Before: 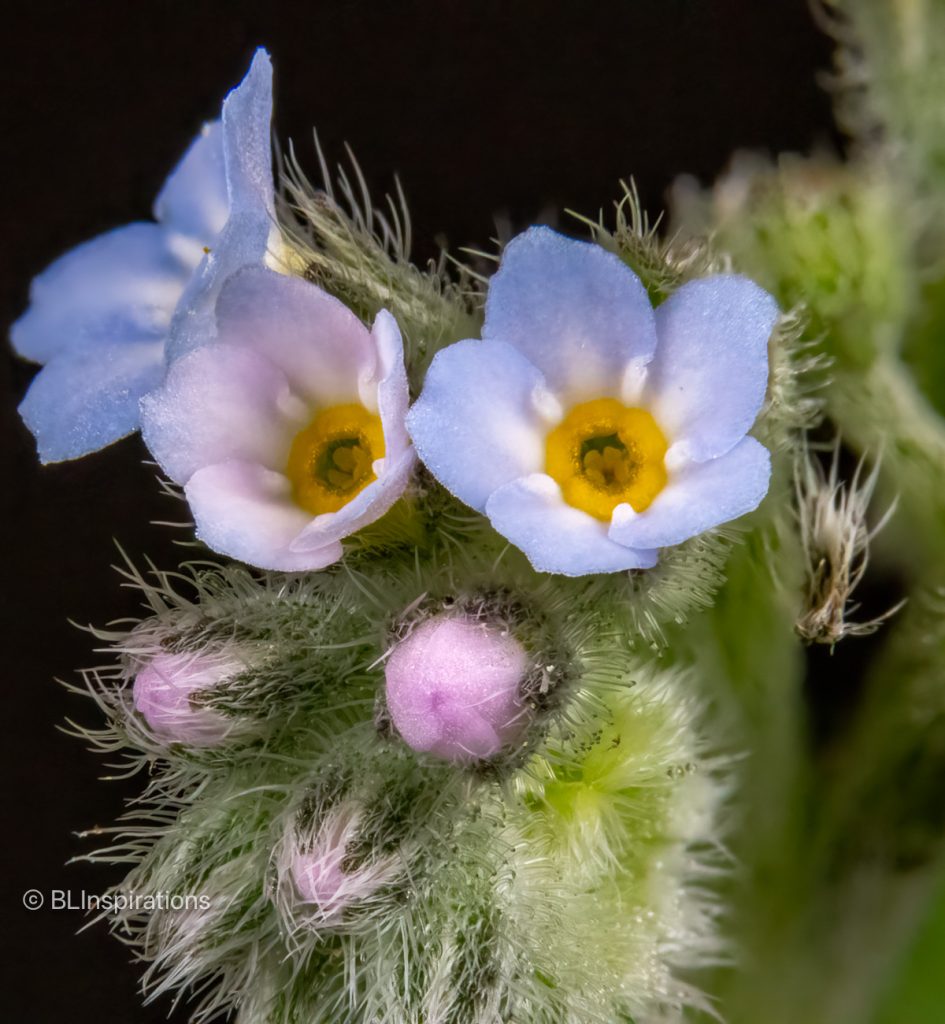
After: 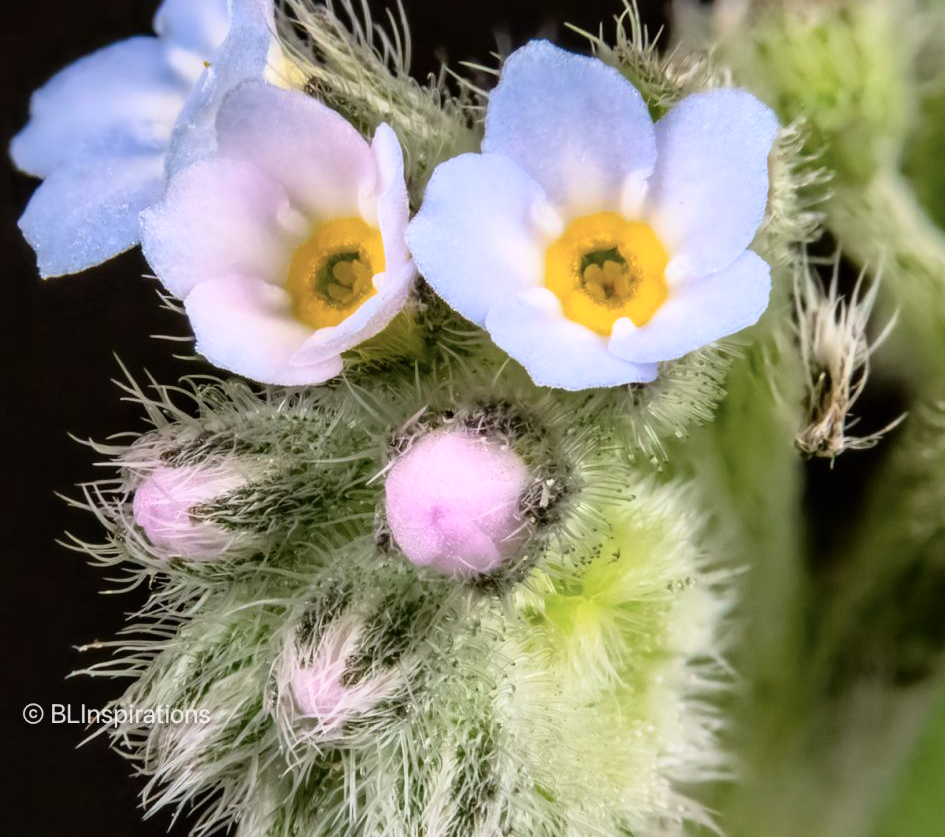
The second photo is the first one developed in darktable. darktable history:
tone curve: curves: ch0 [(0, 0) (0.003, 0.003) (0.011, 0.01) (0.025, 0.023) (0.044, 0.041) (0.069, 0.064) (0.1, 0.094) (0.136, 0.143) (0.177, 0.205) (0.224, 0.281) (0.277, 0.367) (0.335, 0.457) (0.399, 0.542) (0.468, 0.629) (0.543, 0.711) (0.623, 0.788) (0.709, 0.863) (0.801, 0.912) (0.898, 0.955) (1, 1)], color space Lab, independent channels, preserve colors none
crop and rotate: top 18.19%
